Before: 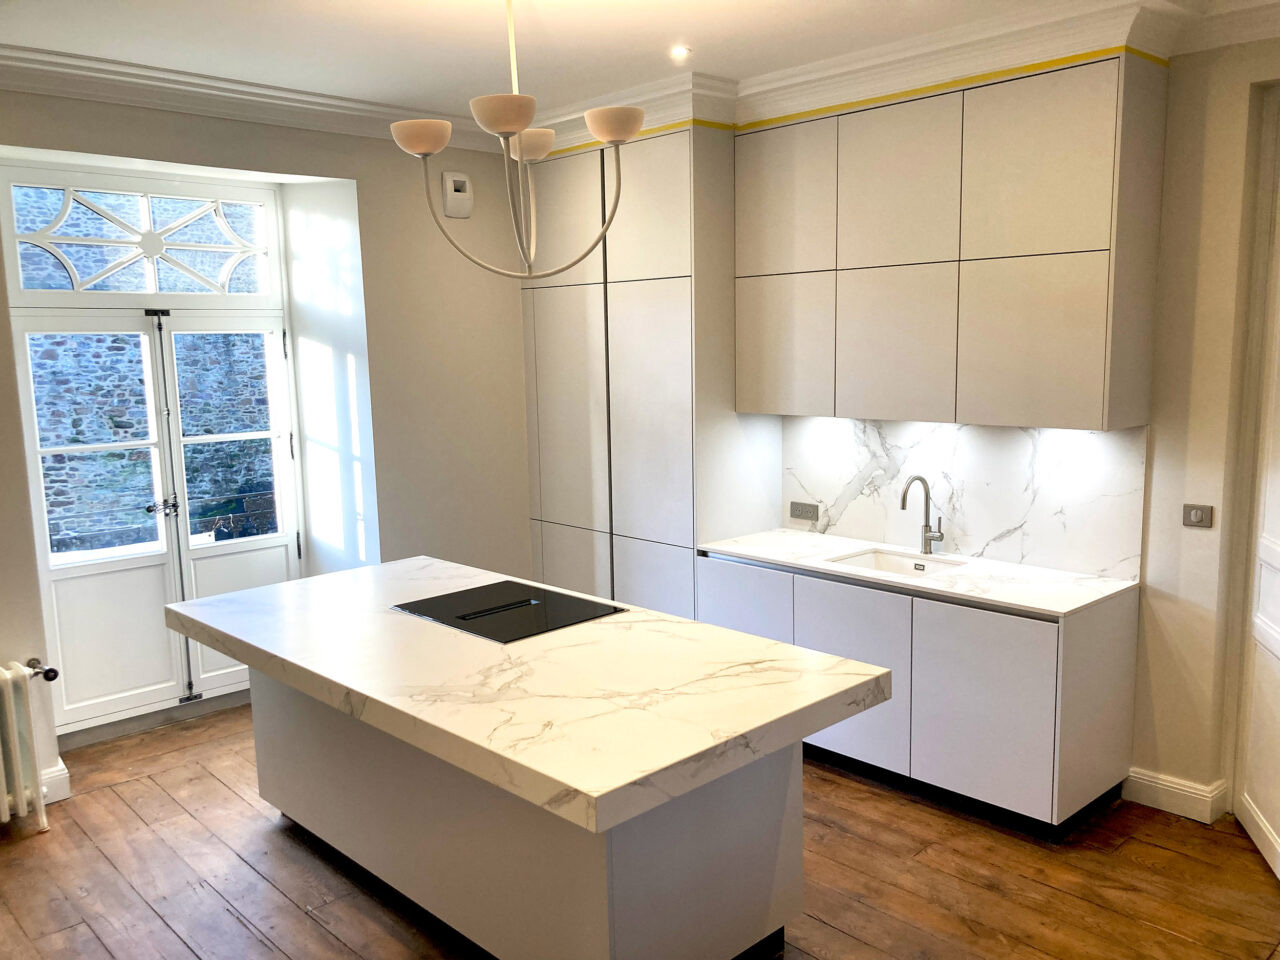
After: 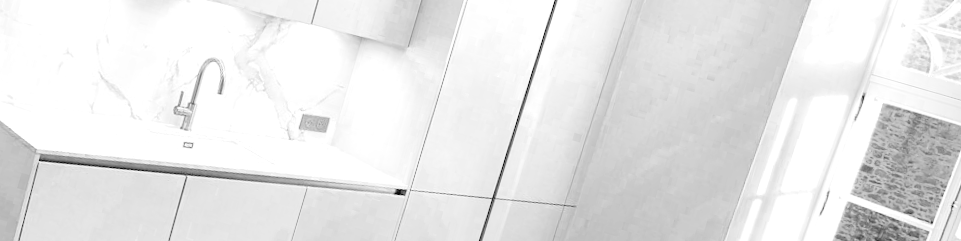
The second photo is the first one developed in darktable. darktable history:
tone curve: curves: ch0 [(0.001, 0.029) (0.084, 0.074) (0.162, 0.165) (0.304, 0.382) (0.466, 0.576) (0.654, 0.741) (0.848, 0.906) (0.984, 0.963)]; ch1 [(0, 0) (0.34, 0.235) (0.46, 0.46) (0.515, 0.502) (0.553, 0.567) (0.764, 0.815) (1, 1)]; ch2 [(0, 0) (0.44, 0.458) (0.479, 0.492) (0.524, 0.507) (0.547, 0.579) (0.673, 0.712) (1, 1)], color space Lab, independent channels, preserve colors none
color zones: curves: ch0 [(0.002, 0.593) (0.143, 0.417) (0.285, 0.541) (0.455, 0.289) (0.608, 0.327) (0.727, 0.283) (0.869, 0.571) (1, 0.603)]; ch1 [(0, 0) (0.143, 0) (0.286, 0) (0.429, 0) (0.571, 0) (0.714, 0) (0.857, 0)]
exposure: exposure 0.648 EV, compensate highlight preservation false
crop and rotate: angle 16.12°, top 30.835%, bottom 35.653%
